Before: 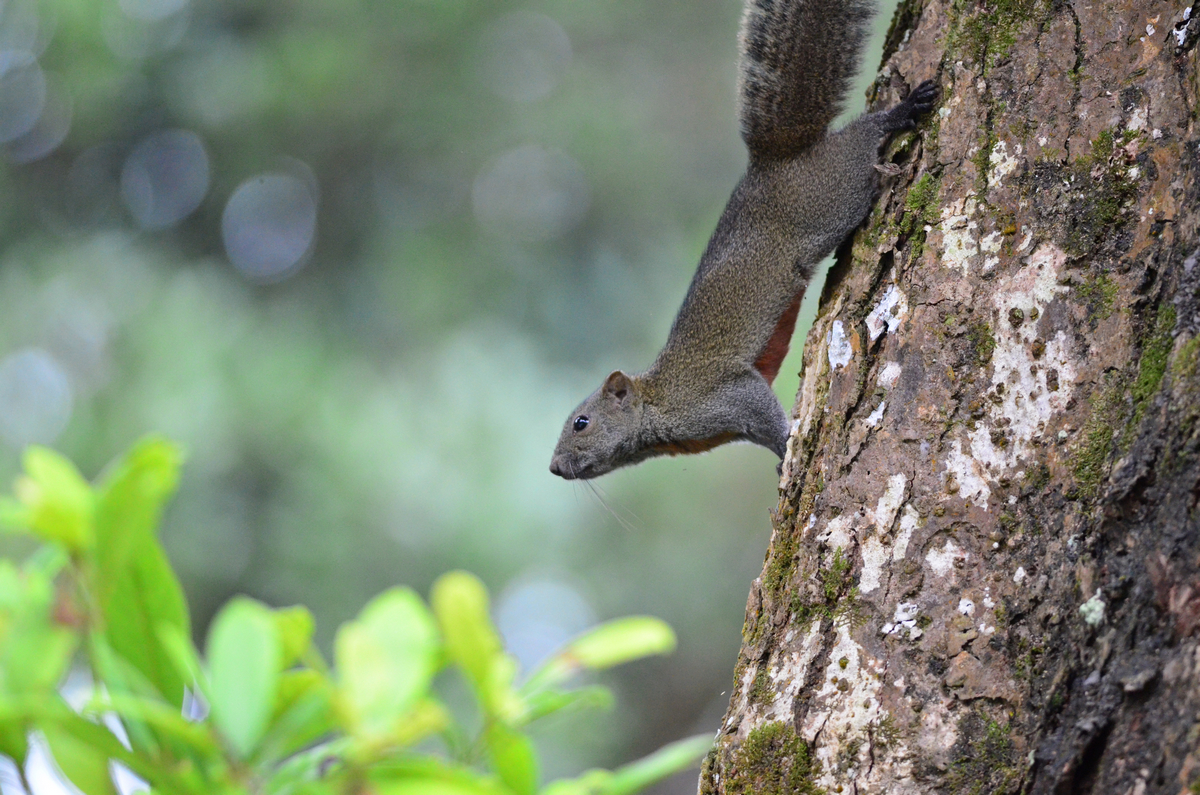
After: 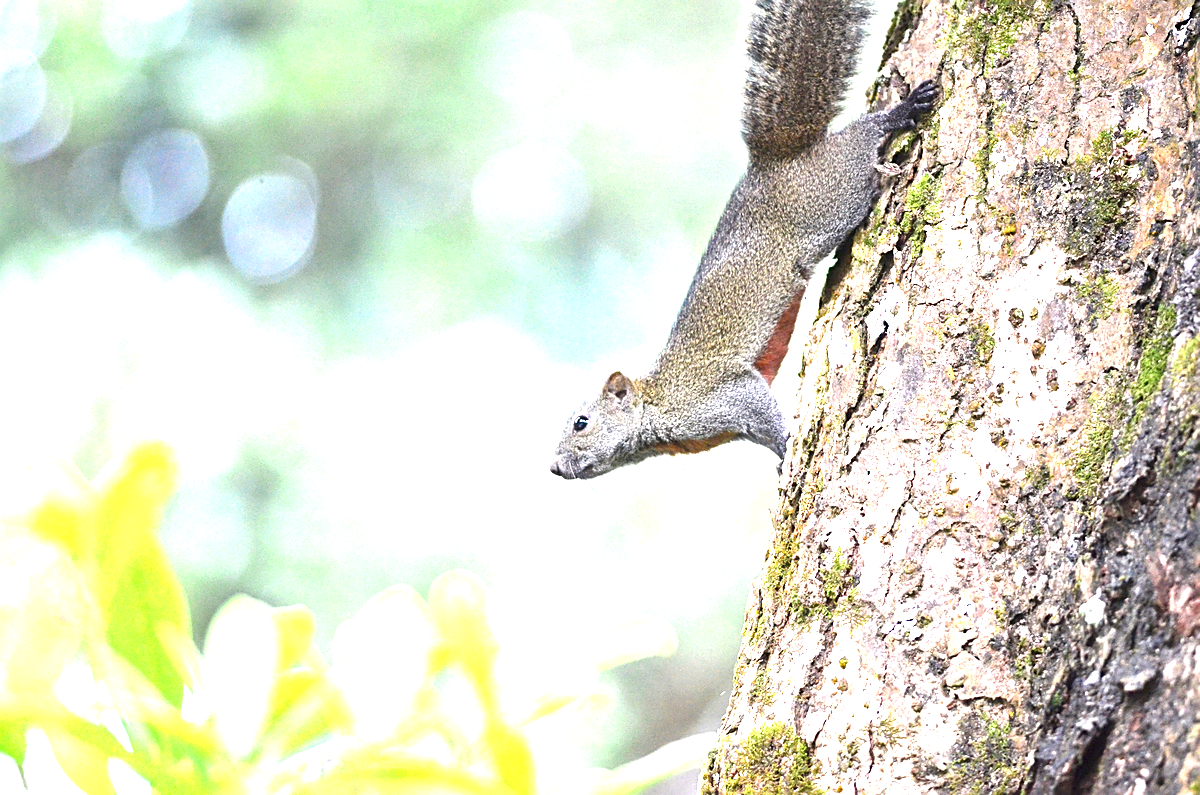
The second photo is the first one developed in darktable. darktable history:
sharpen: on, module defaults
exposure: exposure 2.259 EV, compensate highlight preservation false
